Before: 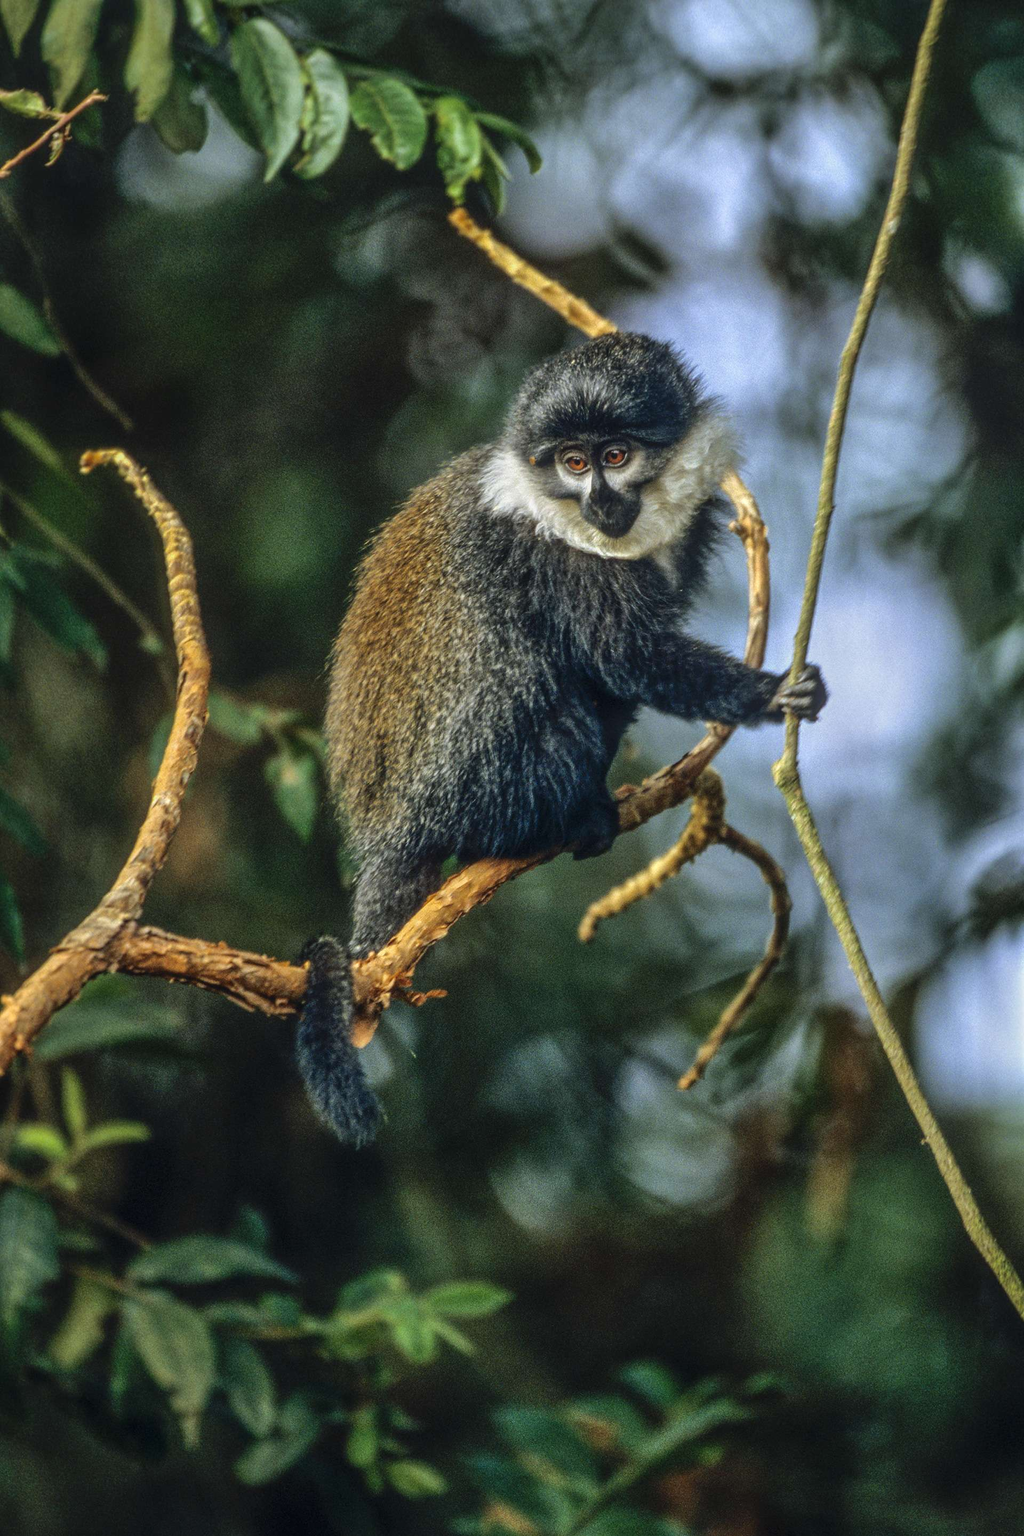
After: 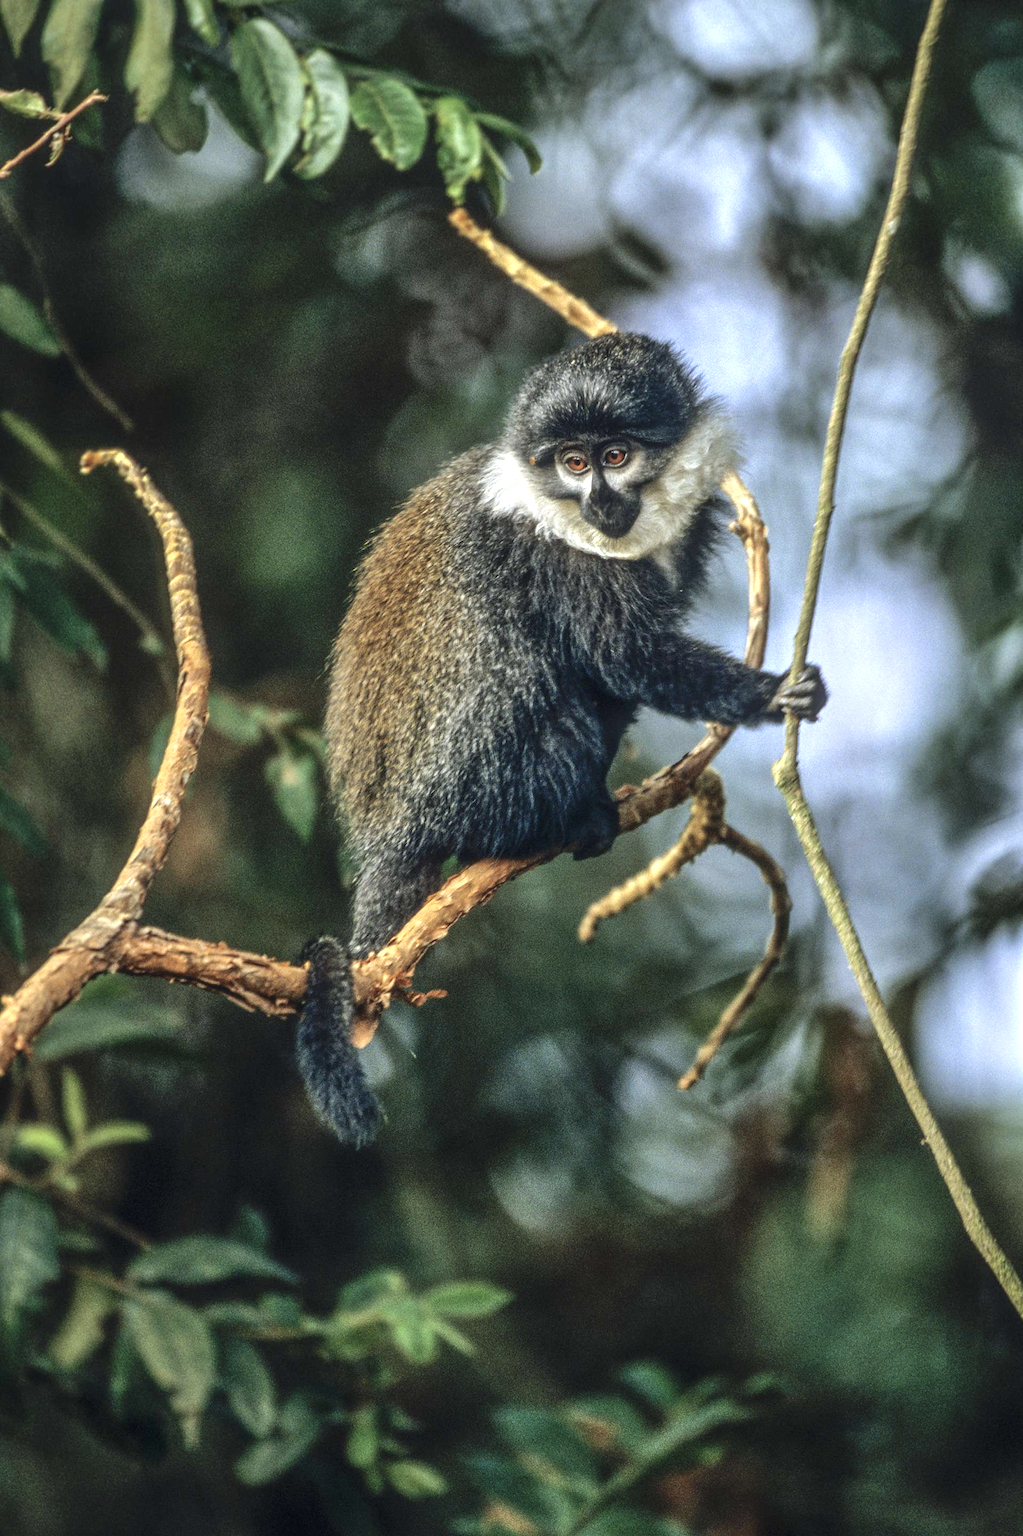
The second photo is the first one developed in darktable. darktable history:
color balance: input saturation 80.07%
exposure: exposure 0.564 EV, compensate highlight preservation false
tone equalizer: on, module defaults
